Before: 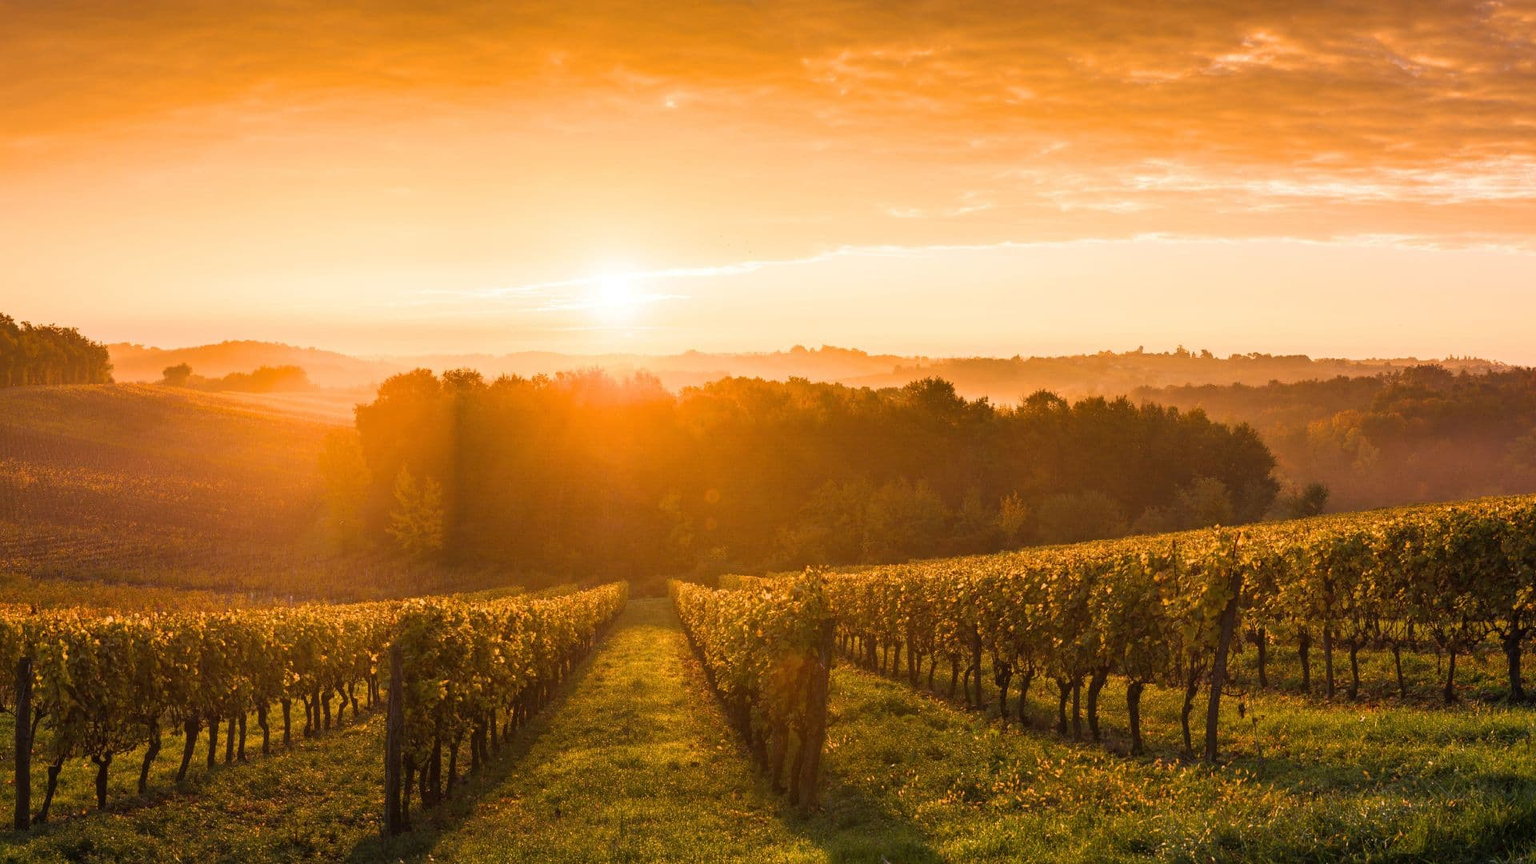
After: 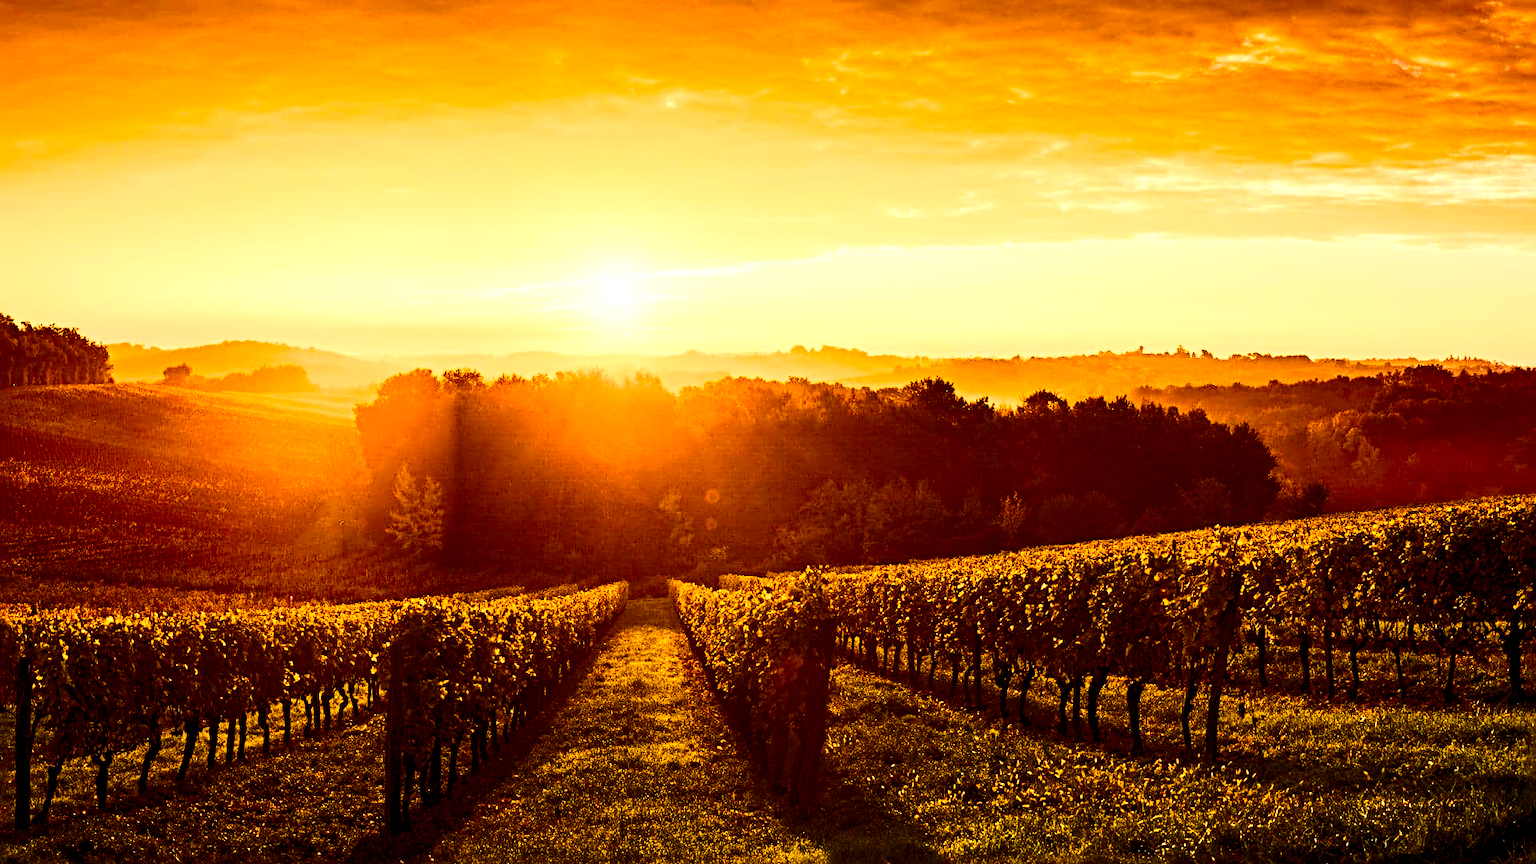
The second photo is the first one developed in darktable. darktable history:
color balance rgb: shadows lift › luminance -21.66%, shadows lift › chroma 8.98%, shadows lift › hue 283.37°, power › chroma 1.55%, power › hue 25.59°, highlights gain › luminance 6.08%, highlights gain › chroma 2.55%, highlights gain › hue 90°, global offset › luminance -0.87%, perceptual saturation grading › global saturation 27.49%, perceptual saturation grading › highlights -28.39%, perceptual saturation grading › mid-tones 15.22%, perceptual saturation grading › shadows 33.98%, perceptual brilliance grading › highlights 10%, perceptual brilliance grading › mid-tones 5%
contrast brightness saturation: contrast 0.32, brightness -0.08, saturation 0.17
sharpen: radius 4.883
